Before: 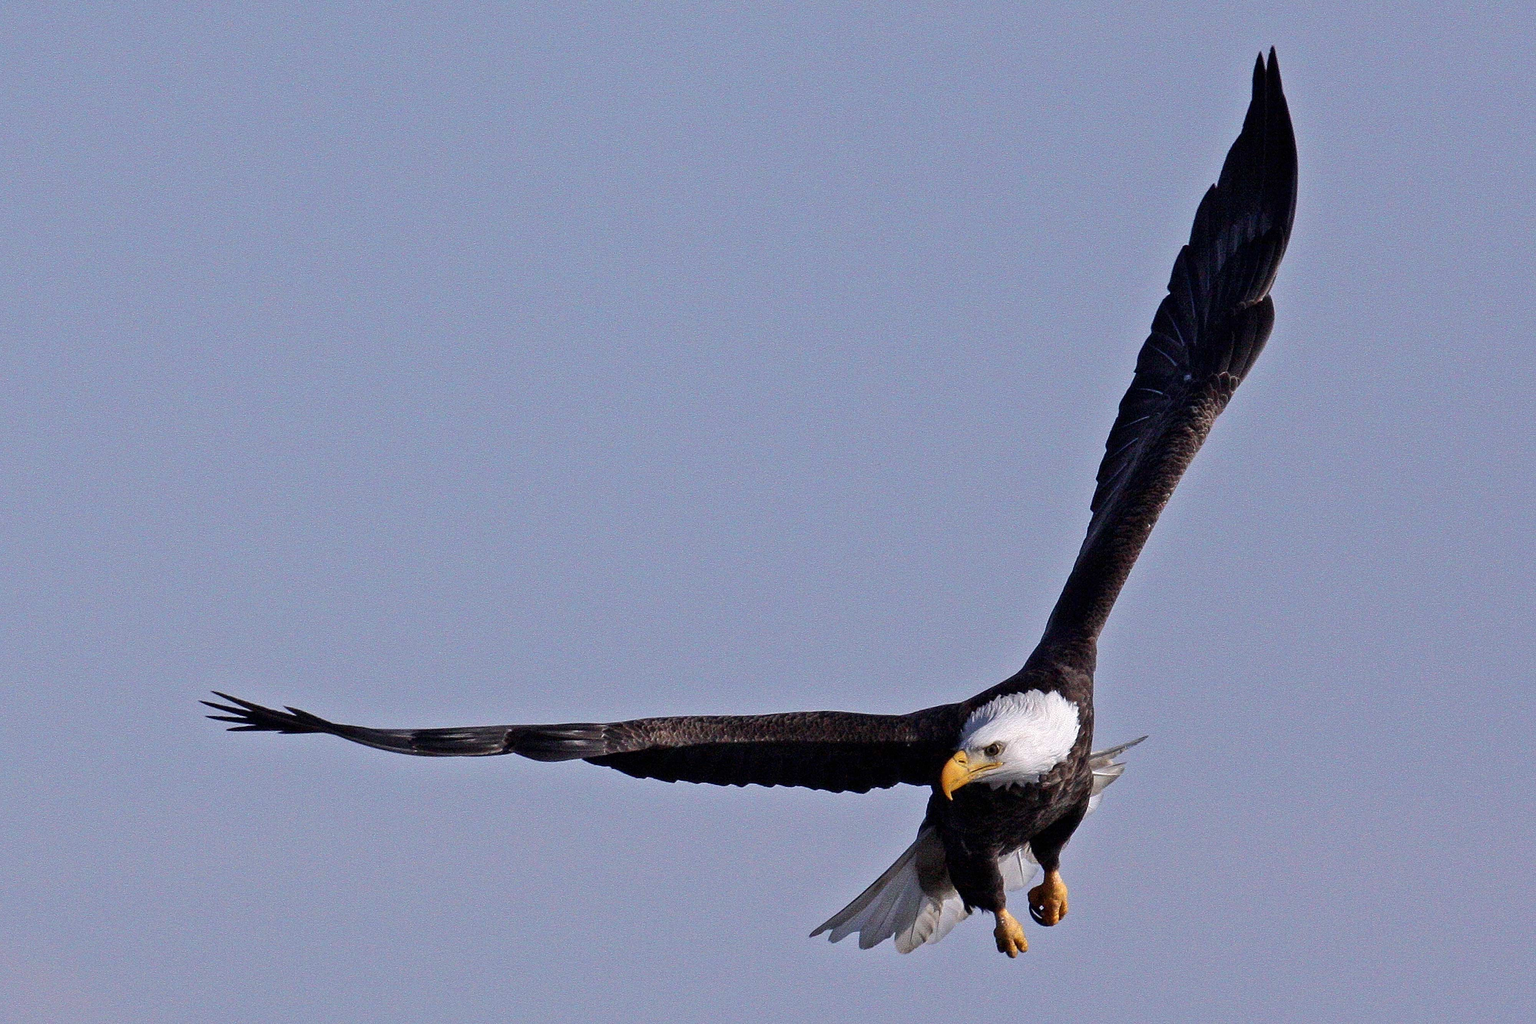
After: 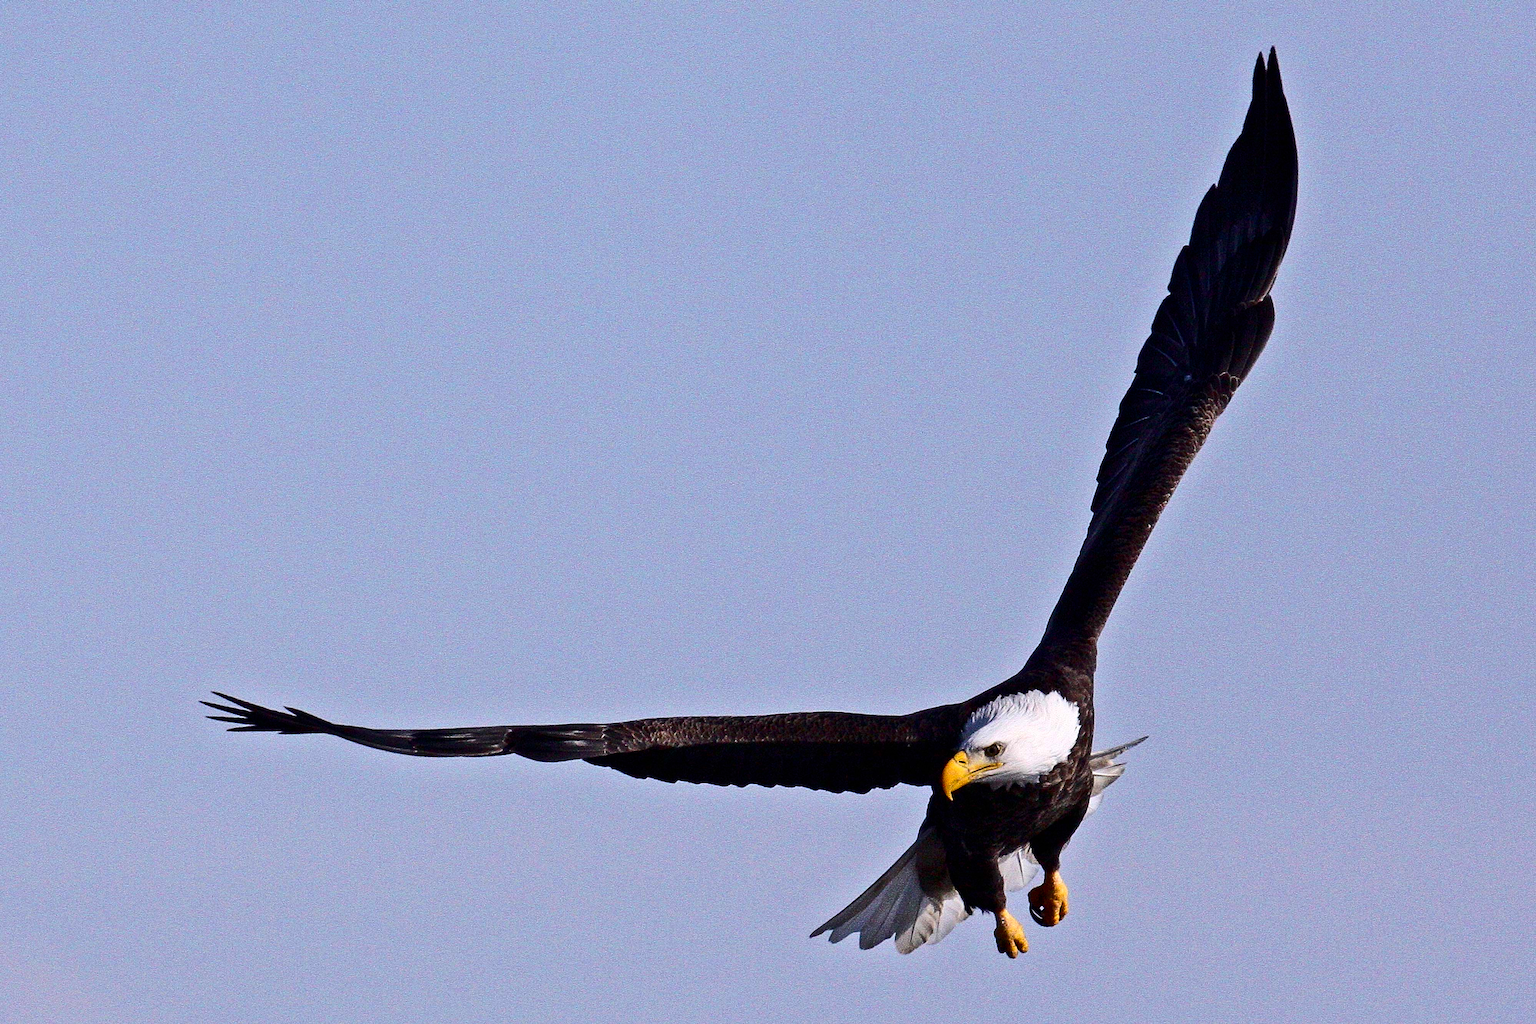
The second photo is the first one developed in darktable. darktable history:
color balance rgb: perceptual saturation grading › global saturation 31.192%
exposure: compensate exposure bias true, compensate highlight preservation false
contrast brightness saturation: contrast 0.296
